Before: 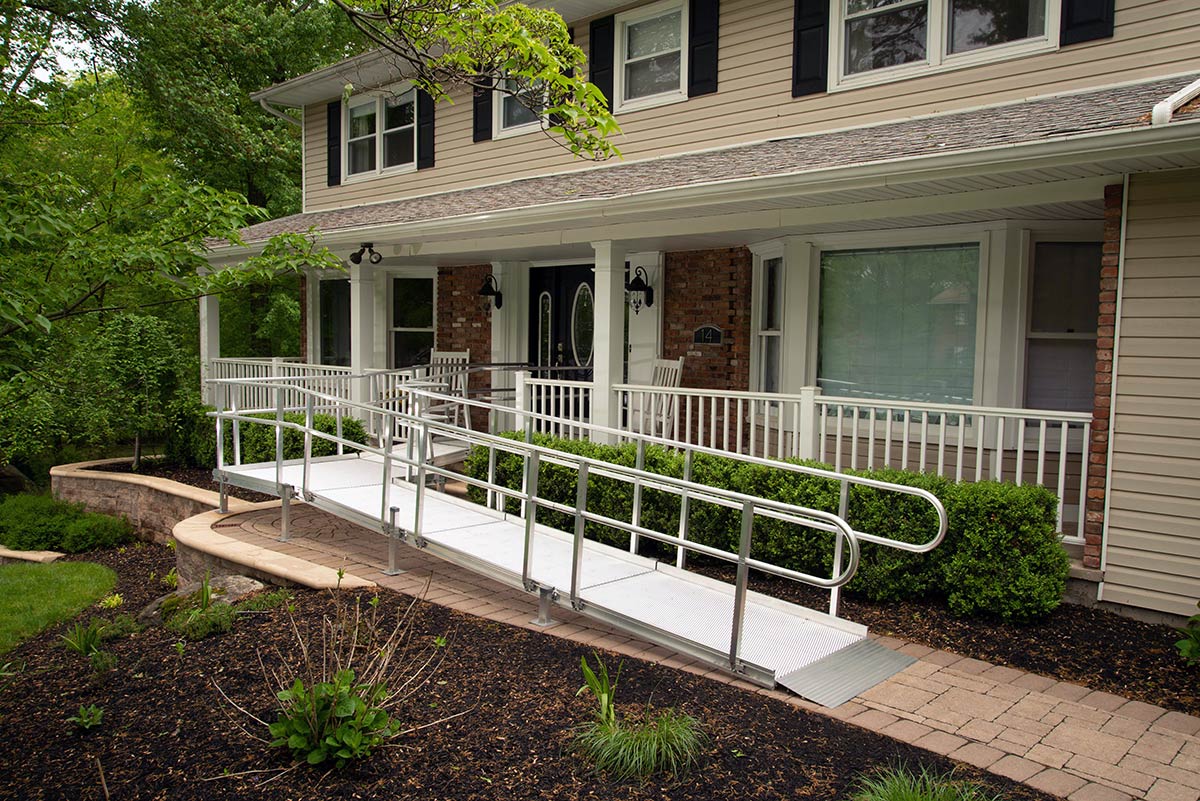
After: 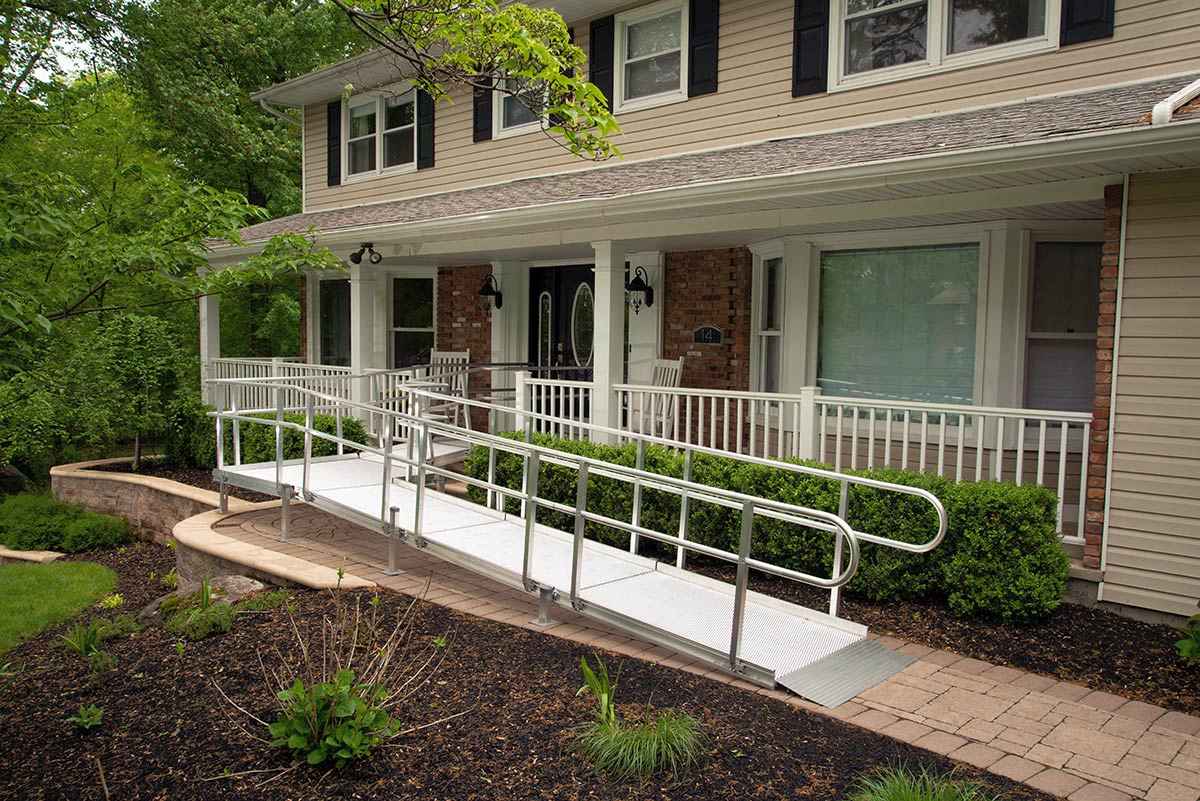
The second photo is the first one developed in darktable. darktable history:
shadows and highlights: shadows 42.98, highlights 8.29
